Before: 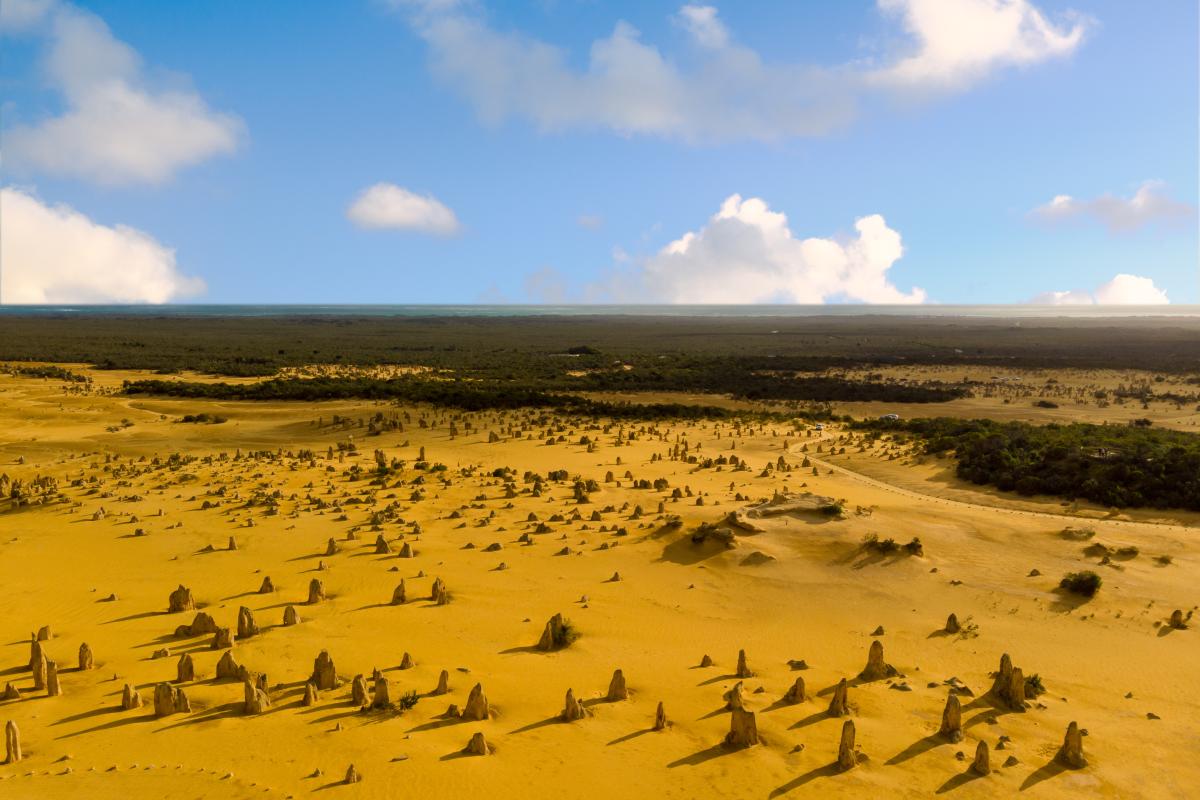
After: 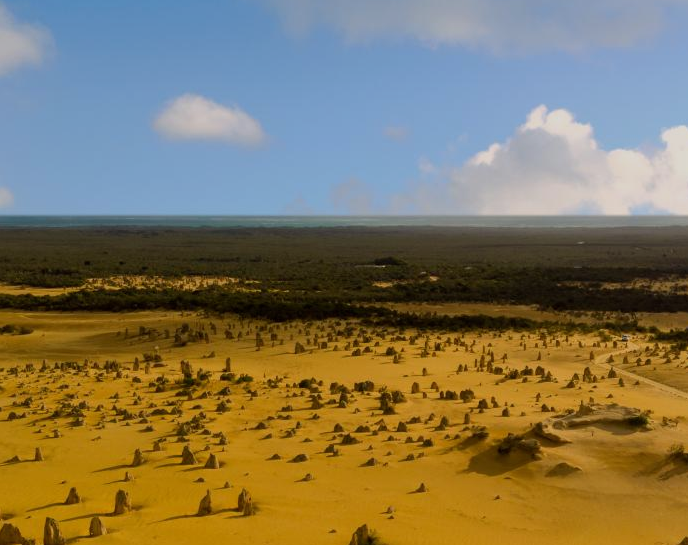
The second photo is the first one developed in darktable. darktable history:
crop: left 16.248%, top 11.217%, right 26.213%, bottom 20.652%
exposure: exposure -0.49 EV, compensate exposure bias true, compensate highlight preservation false
